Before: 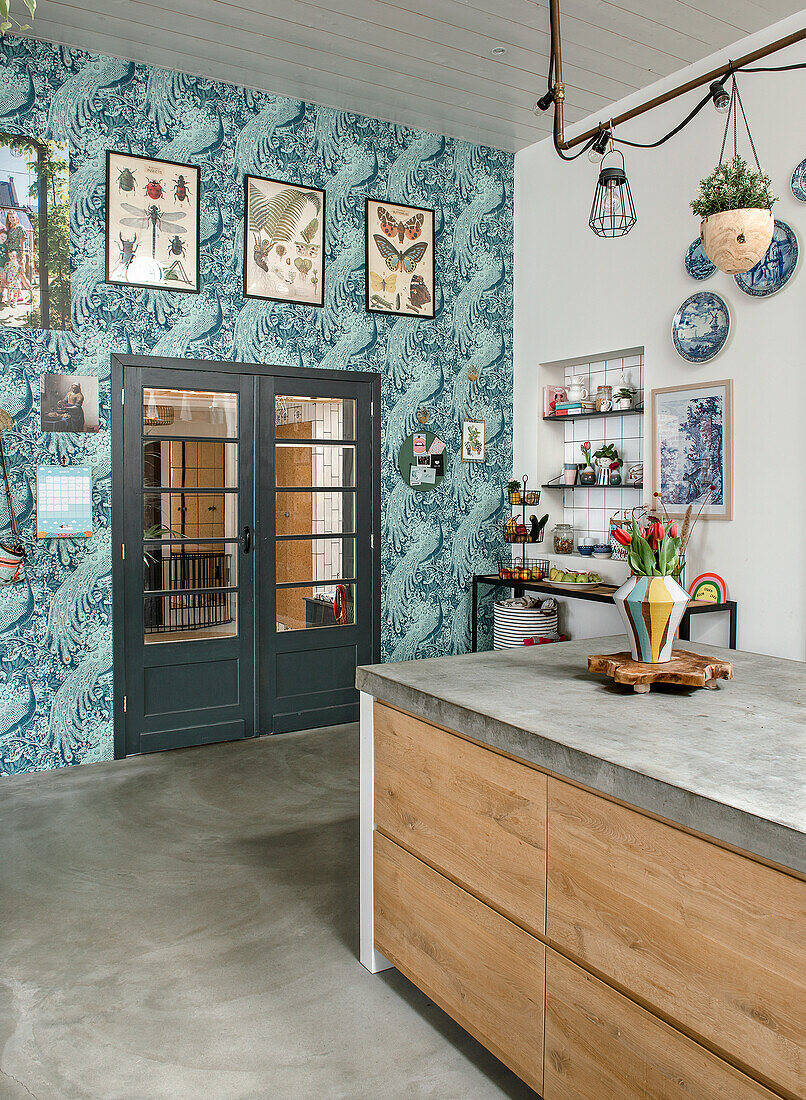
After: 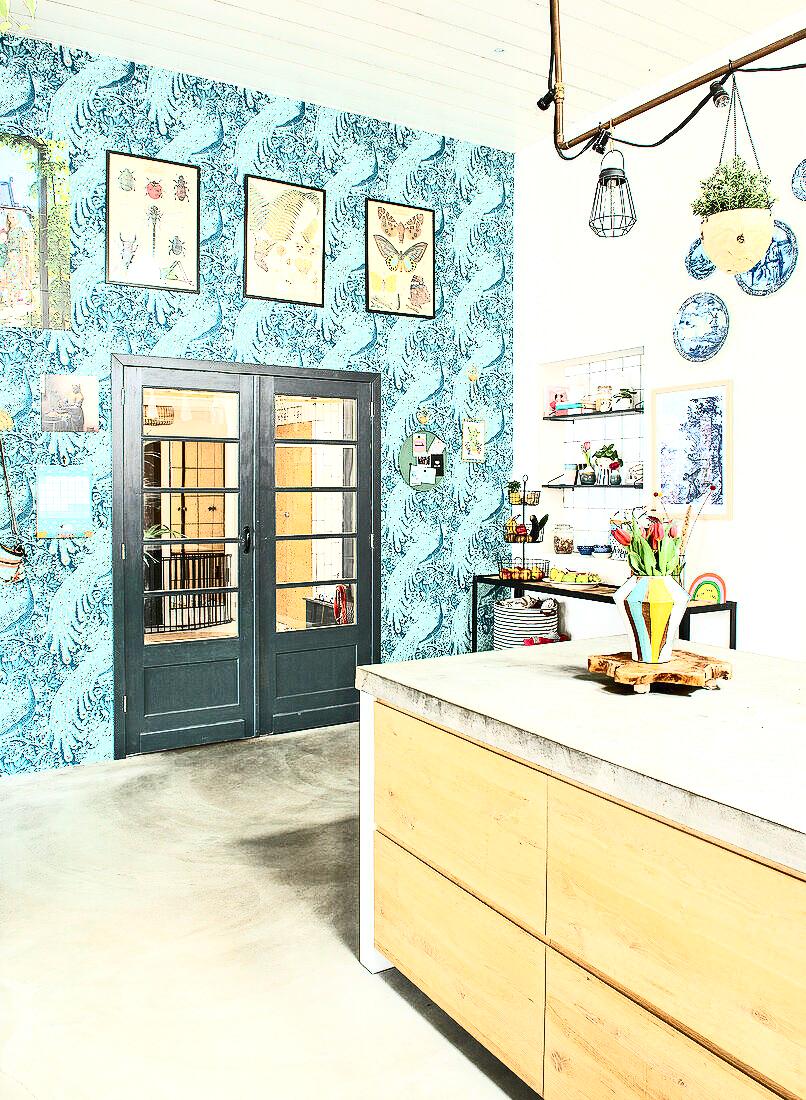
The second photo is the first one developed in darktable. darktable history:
contrast brightness saturation: contrast 0.624, brightness 0.335, saturation 0.147
exposure: exposure 1.153 EV, compensate highlight preservation false
